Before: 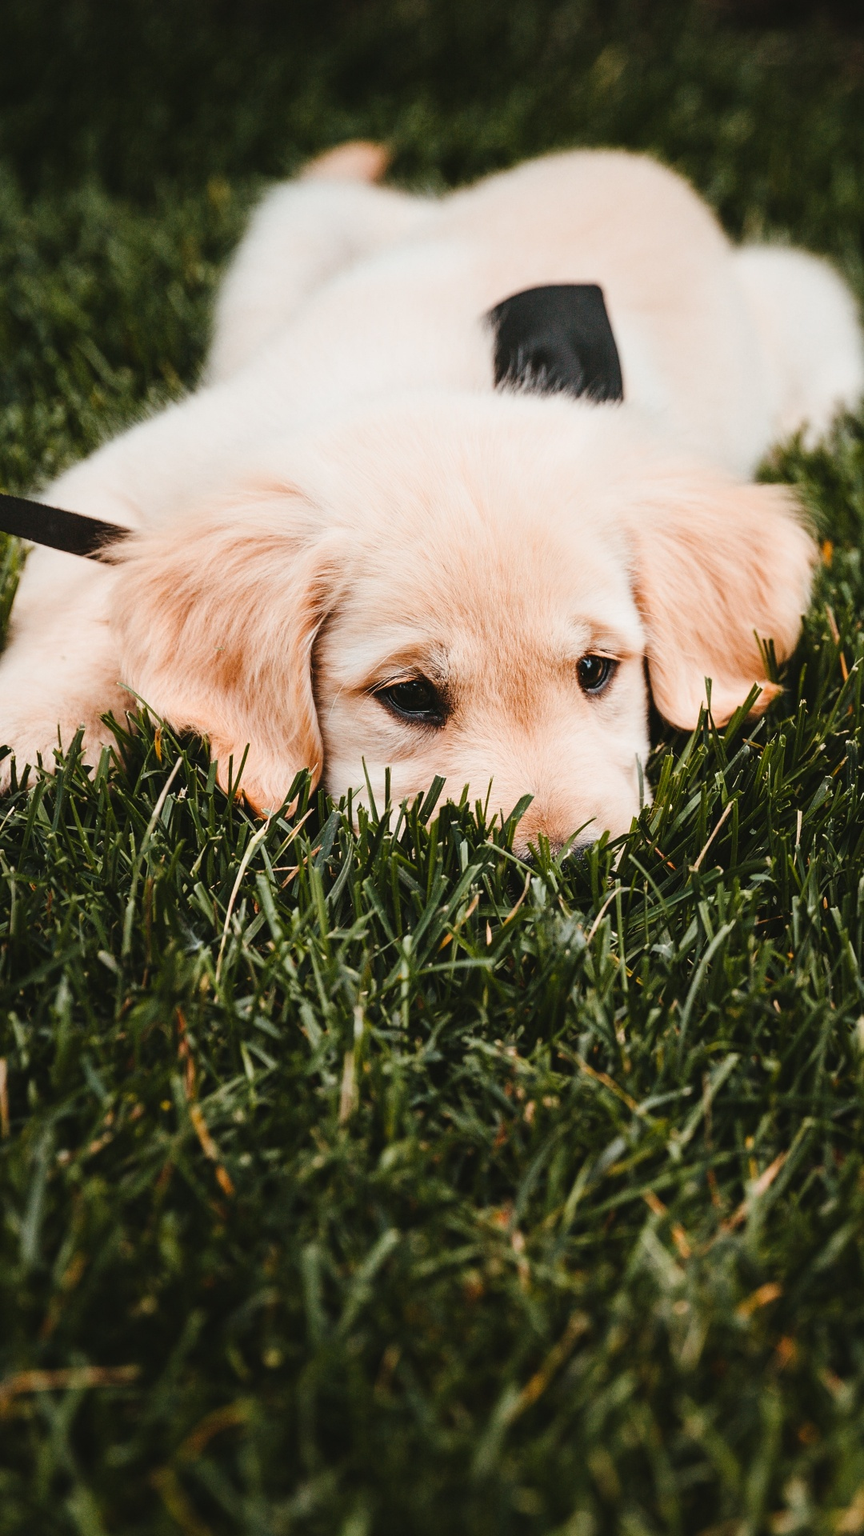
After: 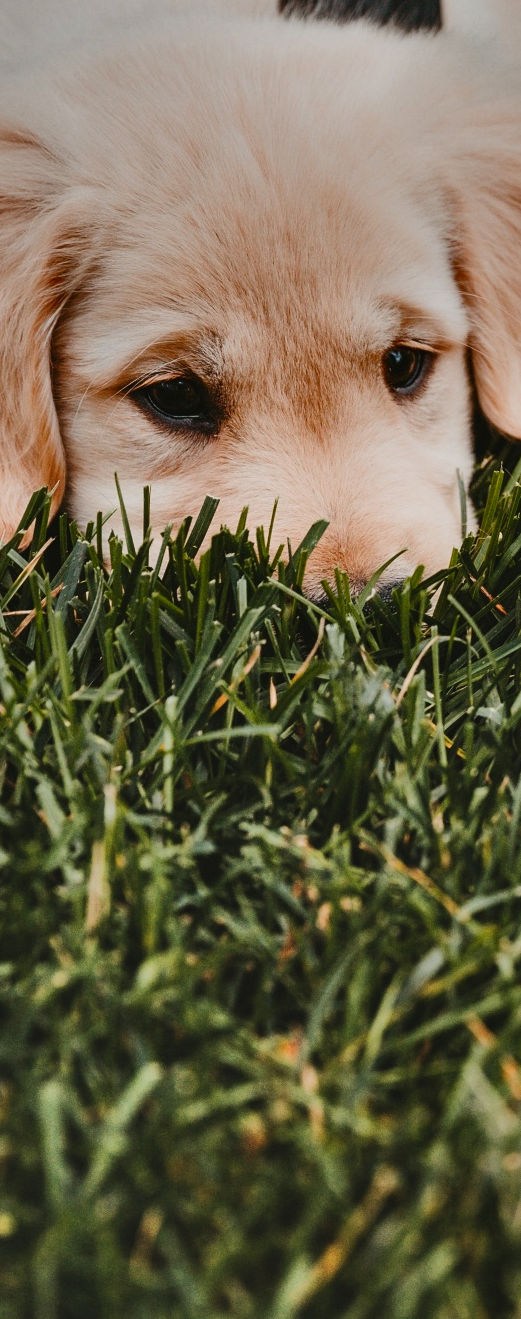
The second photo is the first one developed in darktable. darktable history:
crop: left 31.379%, top 24.658%, right 20.326%, bottom 6.628%
shadows and highlights: shadows 80.73, white point adjustment -9.07, highlights -61.46, soften with gaussian
